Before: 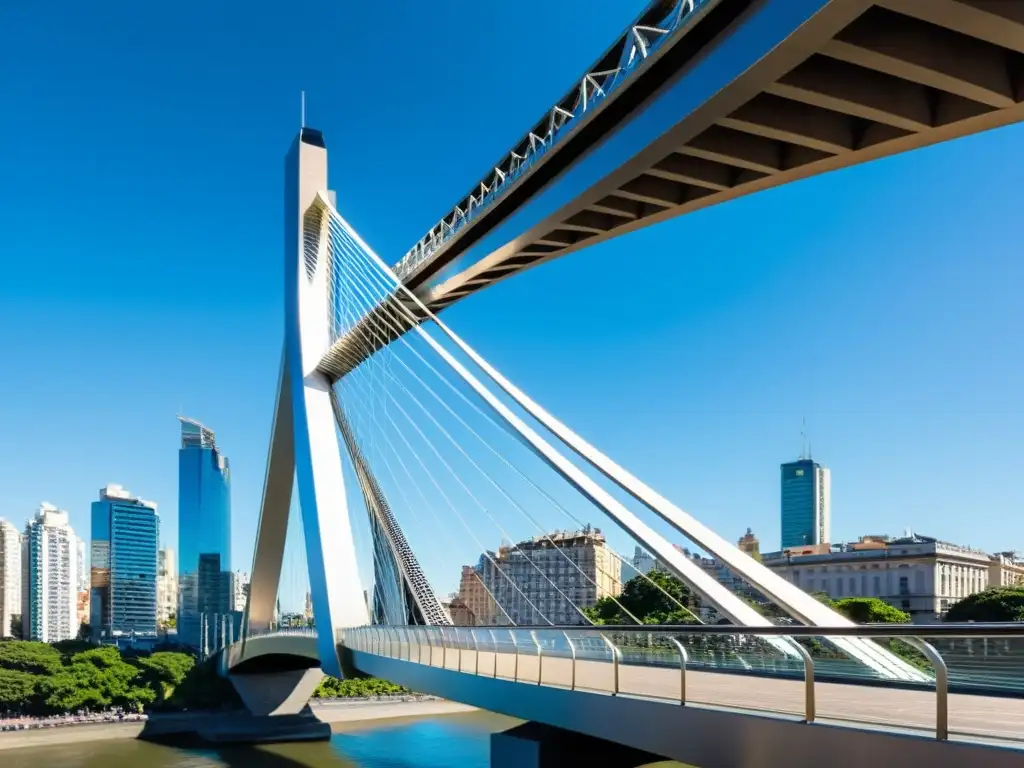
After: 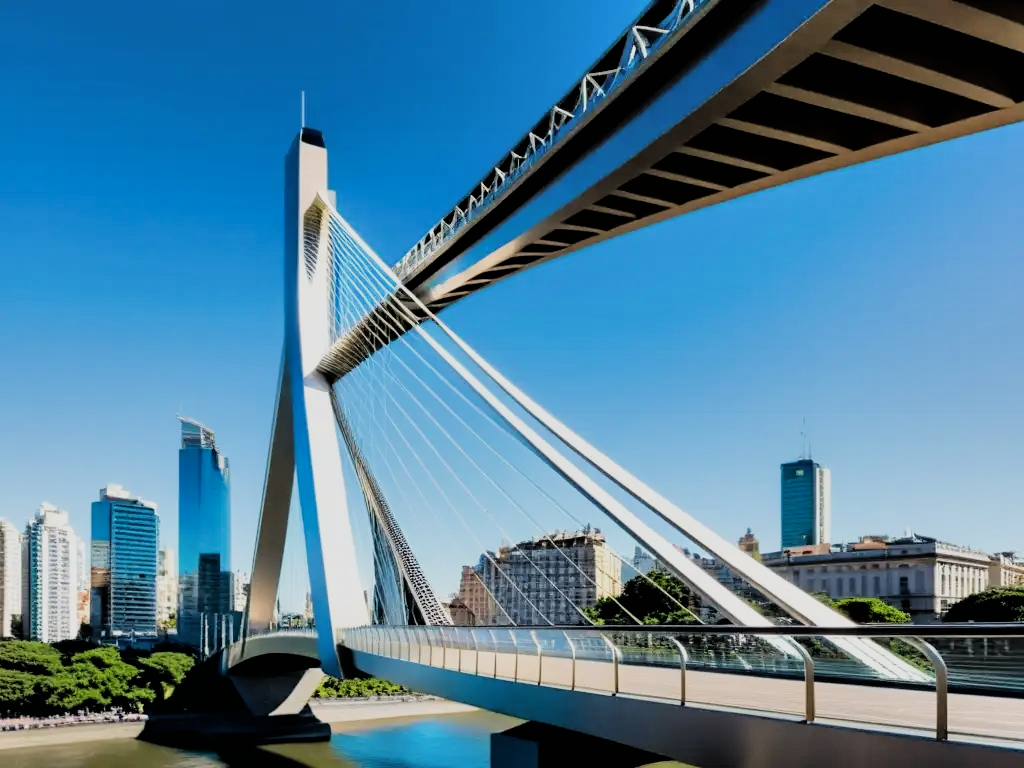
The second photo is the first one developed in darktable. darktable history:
shadows and highlights: soften with gaussian
filmic rgb: black relative exposure -5.15 EV, white relative exposure 3.98 EV, hardness 2.9, contrast 1.299, highlights saturation mix -31.05%
